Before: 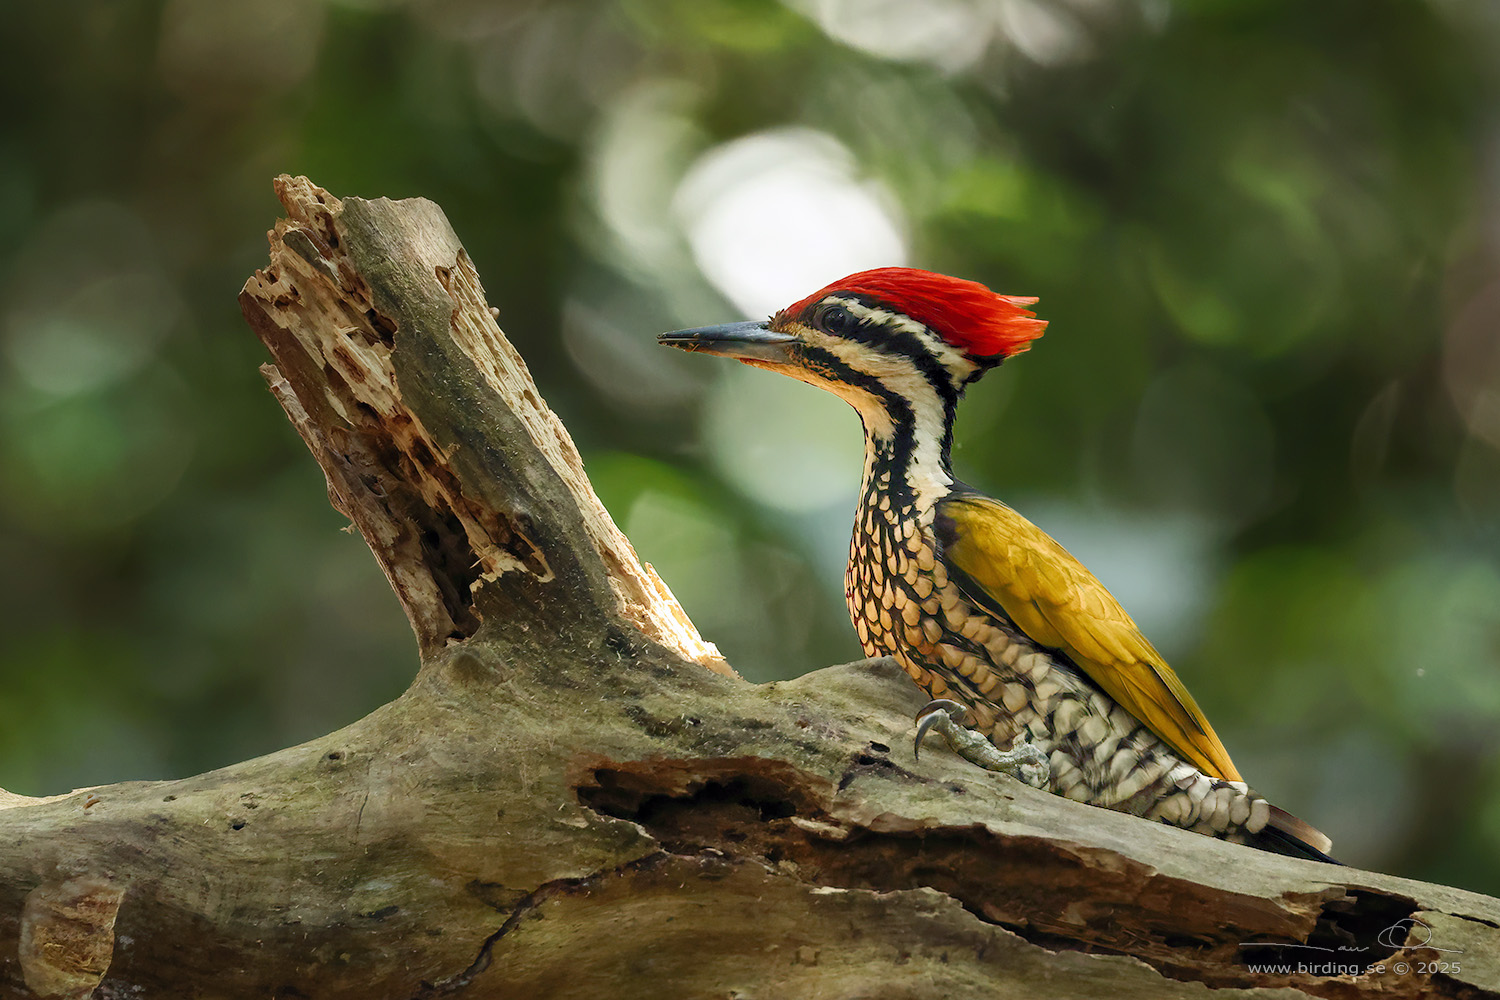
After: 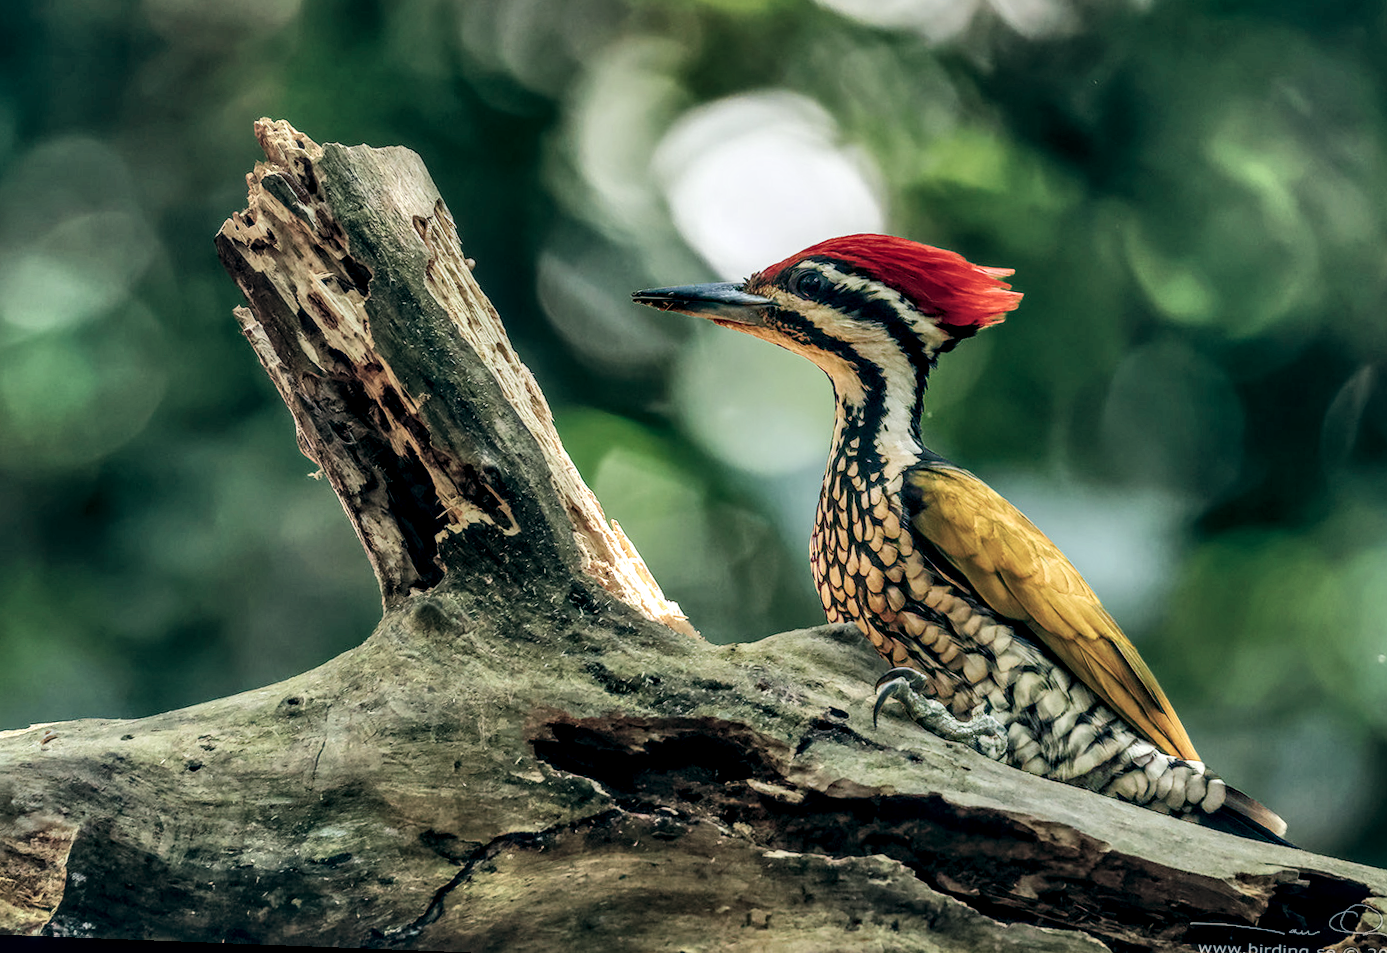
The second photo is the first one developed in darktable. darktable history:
crop: left 3.305%, top 6.436%, right 6.389%, bottom 3.258%
rotate and perspective: rotation 2.17°, automatic cropping off
local contrast: highlights 20%, detail 197%
filmic rgb: black relative exposure -7.65 EV, white relative exposure 4.56 EV, hardness 3.61
color balance: lift [1.016, 0.983, 1, 1.017], gamma [0.958, 1, 1, 1], gain [0.981, 1.007, 0.993, 1.002], input saturation 118.26%, contrast 13.43%, contrast fulcrum 21.62%, output saturation 82.76%
shadows and highlights: soften with gaussian
tone equalizer: -8 EV 0.25 EV, -7 EV 0.417 EV, -6 EV 0.417 EV, -5 EV 0.25 EV, -3 EV -0.25 EV, -2 EV -0.417 EV, -1 EV -0.417 EV, +0 EV -0.25 EV, edges refinement/feathering 500, mask exposure compensation -1.57 EV, preserve details guided filter
